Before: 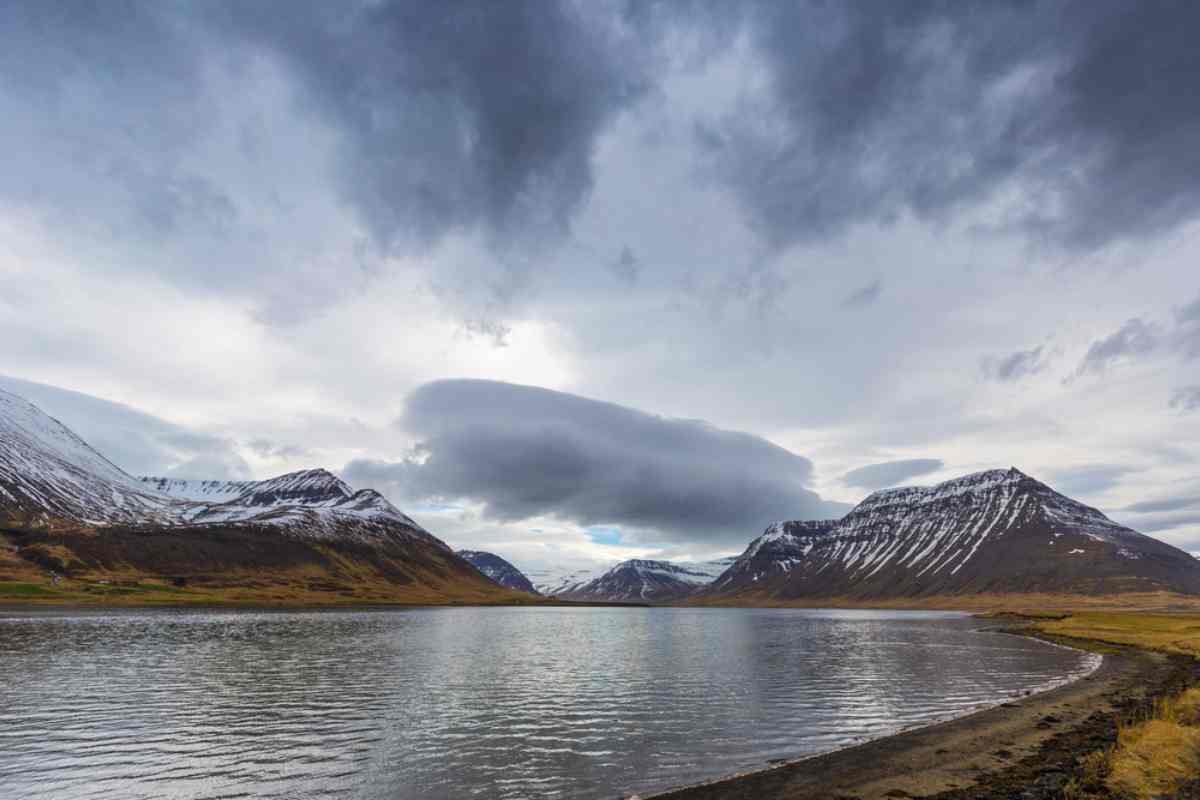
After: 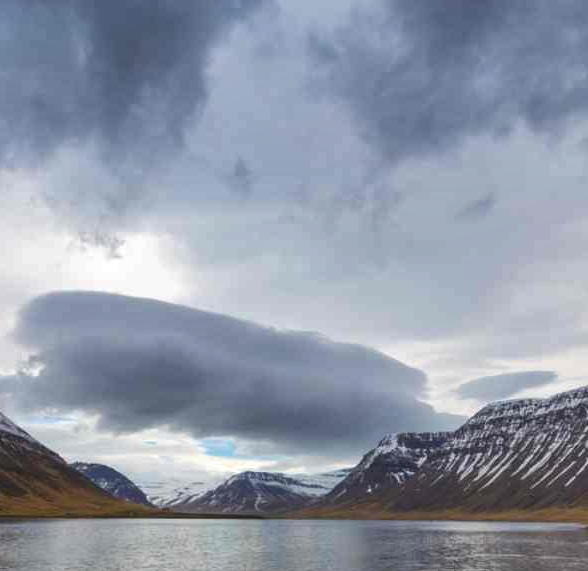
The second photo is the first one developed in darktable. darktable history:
exposure: black level correction -0.004, exposure 0.057 EV, compensate highlight preservation false
crop: left 32.21%, top 11.001%, right 18.485%, bottom 17.557%
shadows and highlights: shadows color adjustment 97.68%, low approximation 0.01, soften with gaussian
